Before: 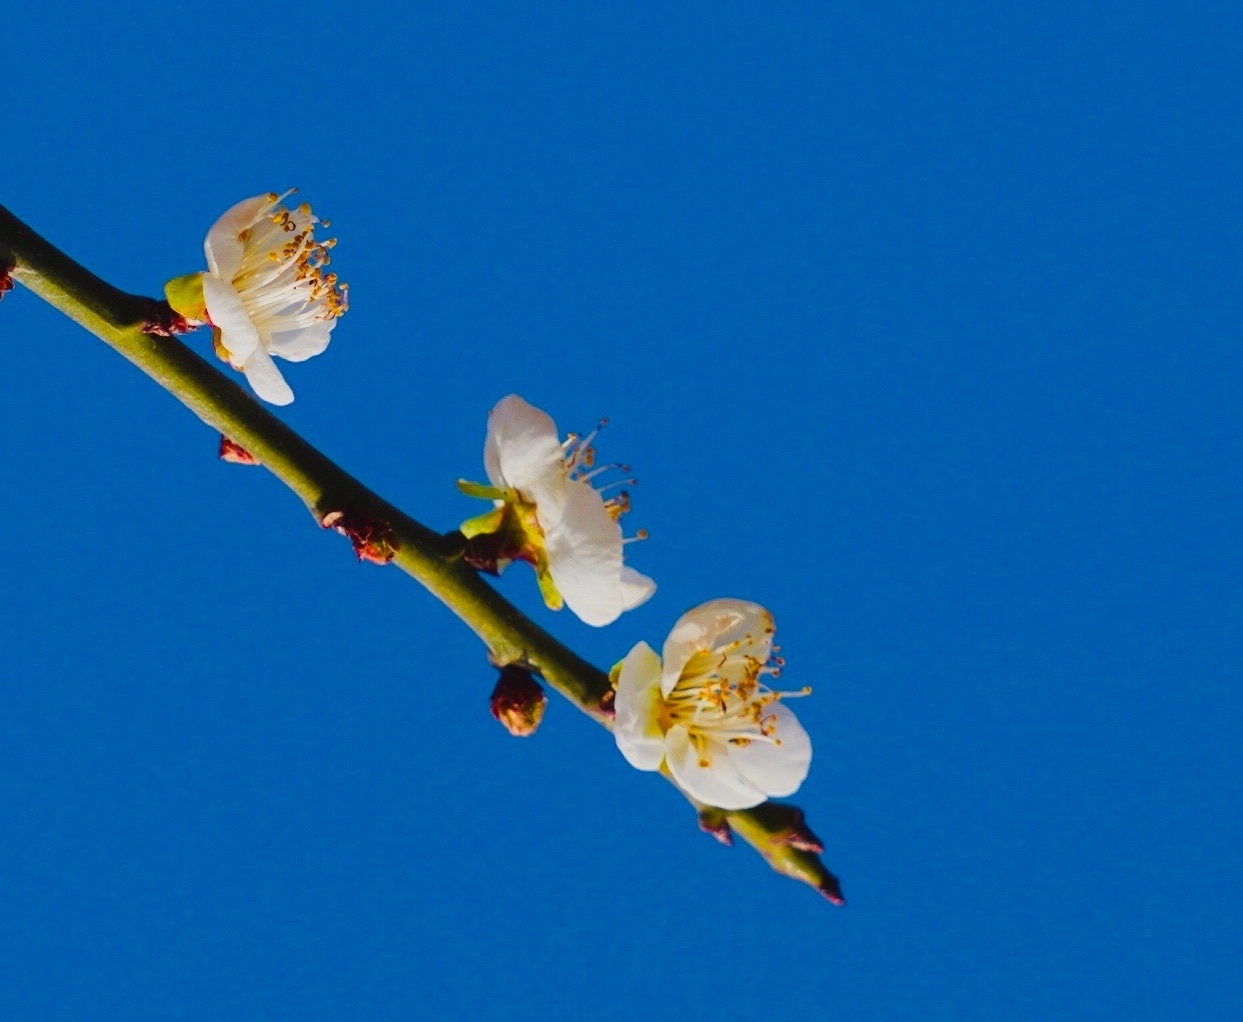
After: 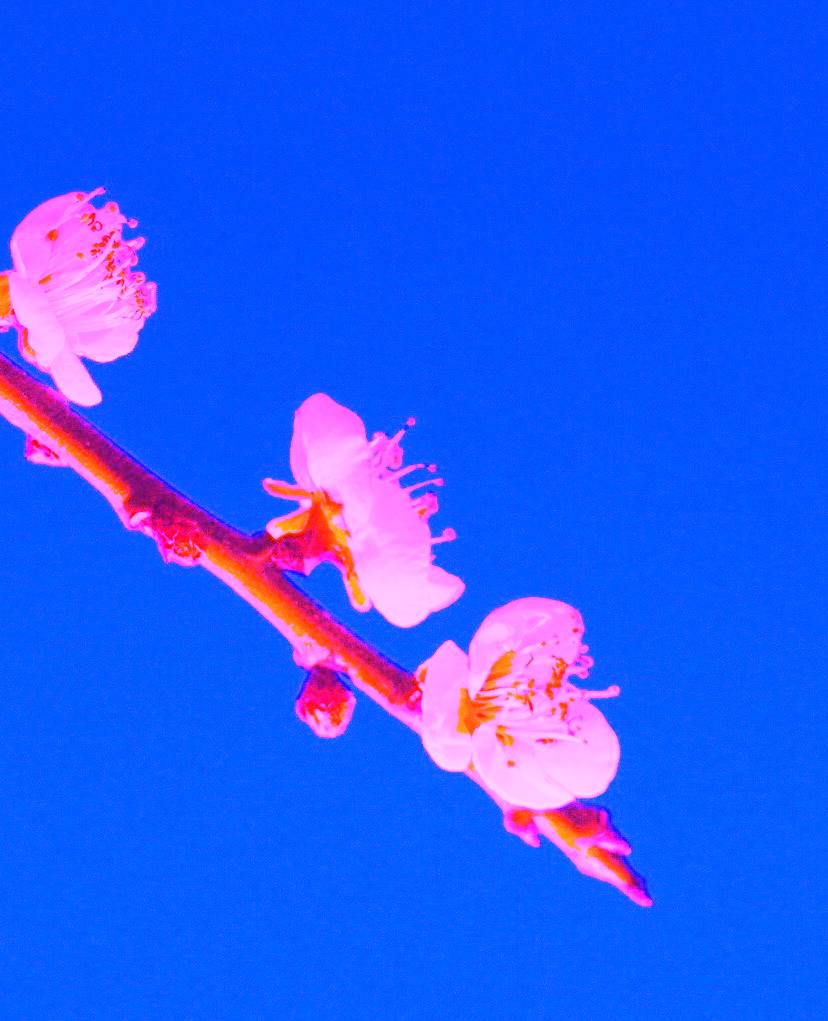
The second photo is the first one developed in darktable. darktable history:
white balance: red 8, blue 8
crop and rotate: left 15.546%, right 17.787%
graduated density: on, module defaults
